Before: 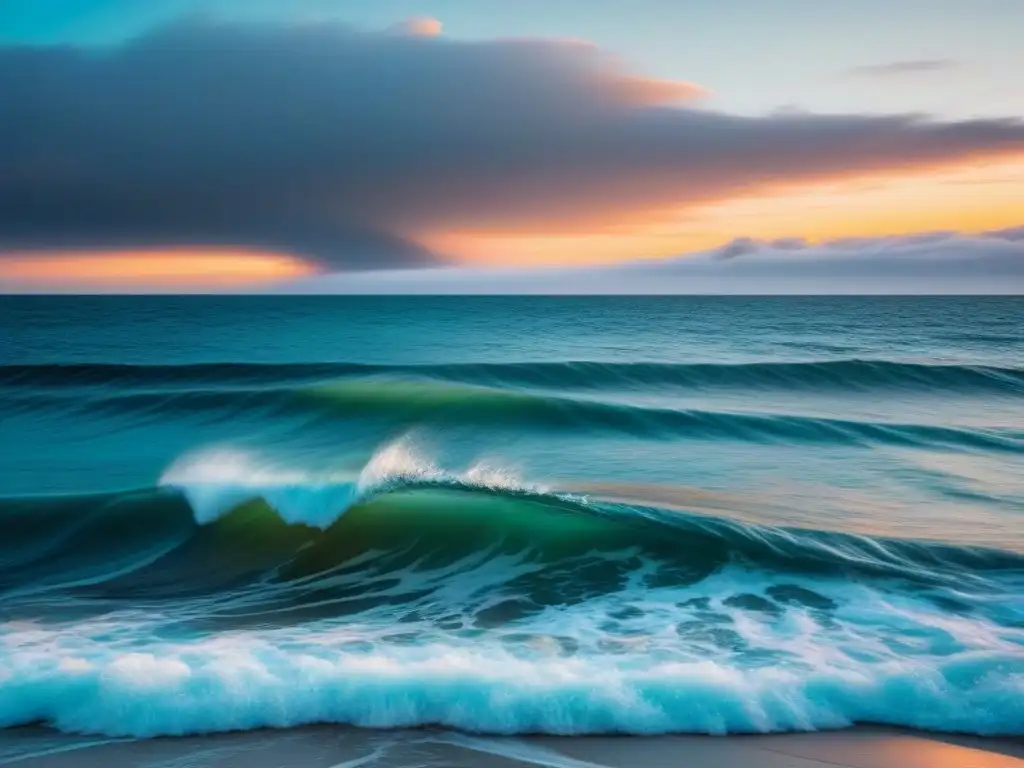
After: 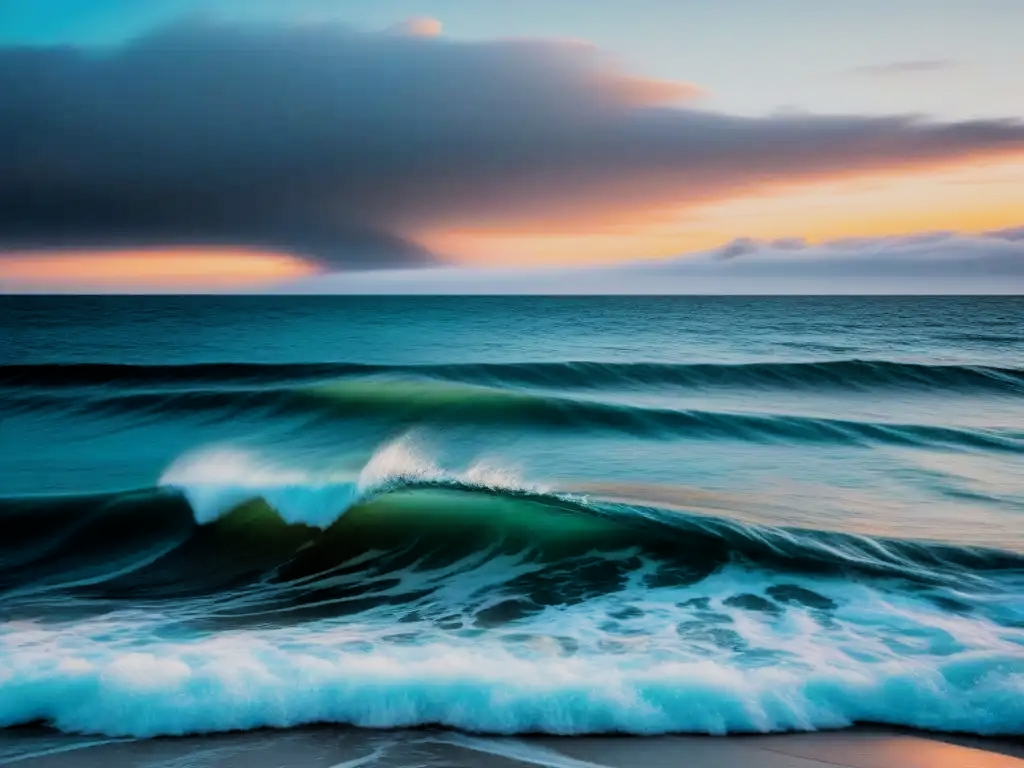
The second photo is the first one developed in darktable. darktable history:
filmic rgb: black relative exposure -5.05 EV, white relative exposure 3.99 EV, hardness 2.9, contrast 1.299, highlights saturation mix -30.17%
